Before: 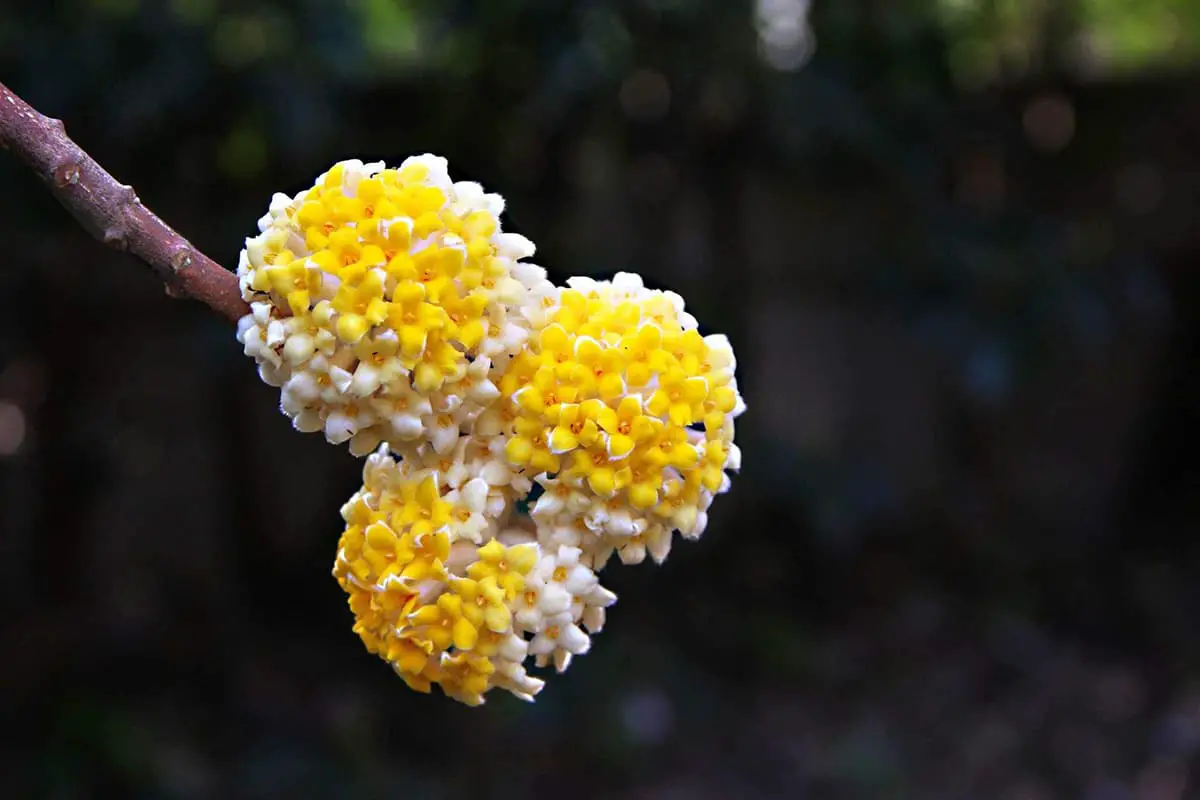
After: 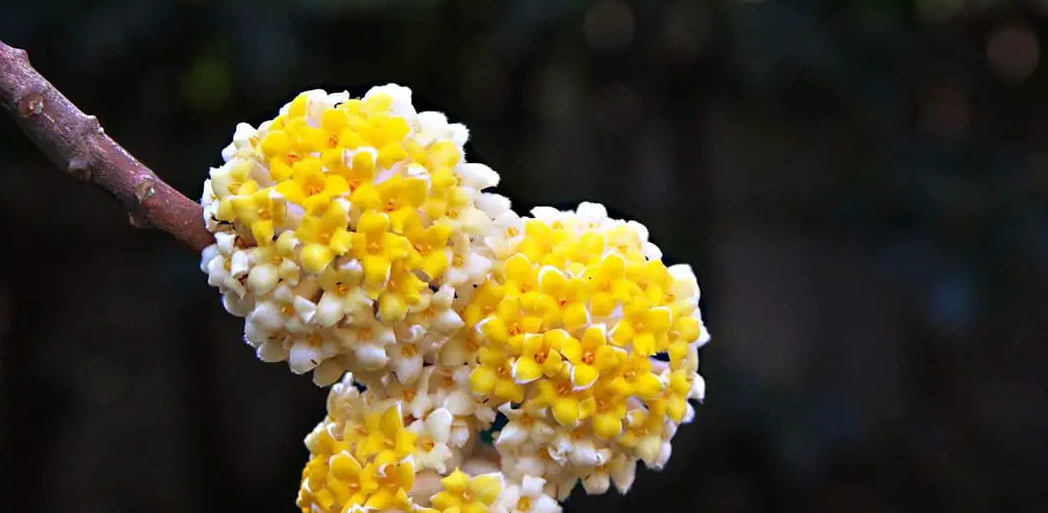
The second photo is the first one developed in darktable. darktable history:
crop: left 3.03%, top 8.866%, right 9.622%, bottom 26.112%
